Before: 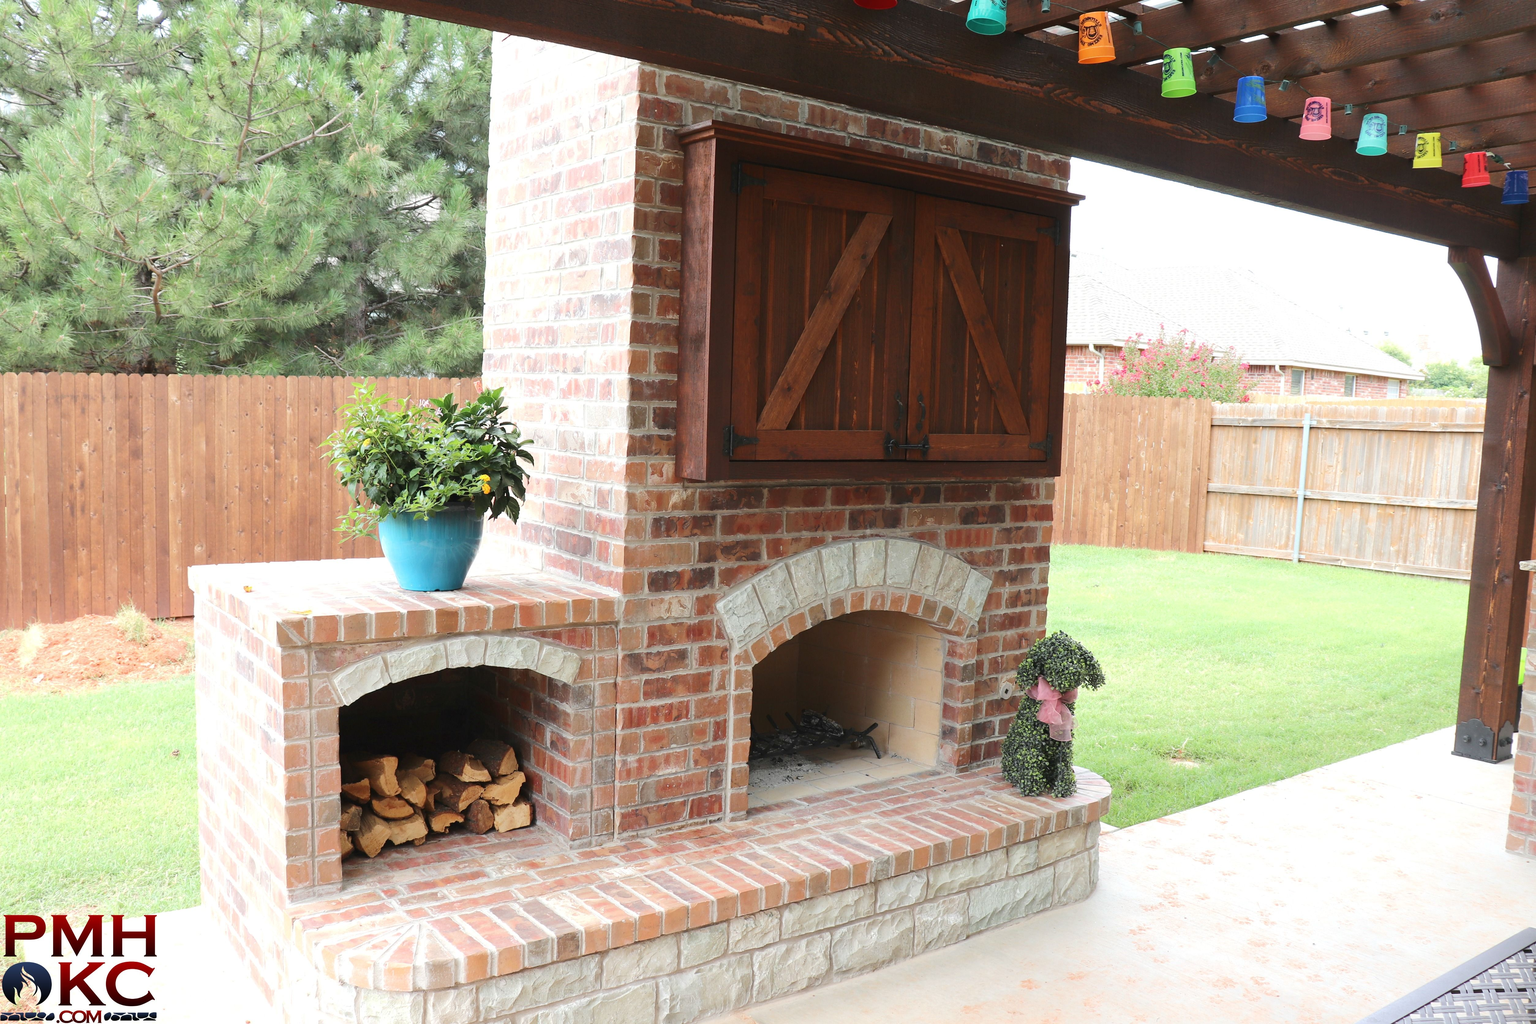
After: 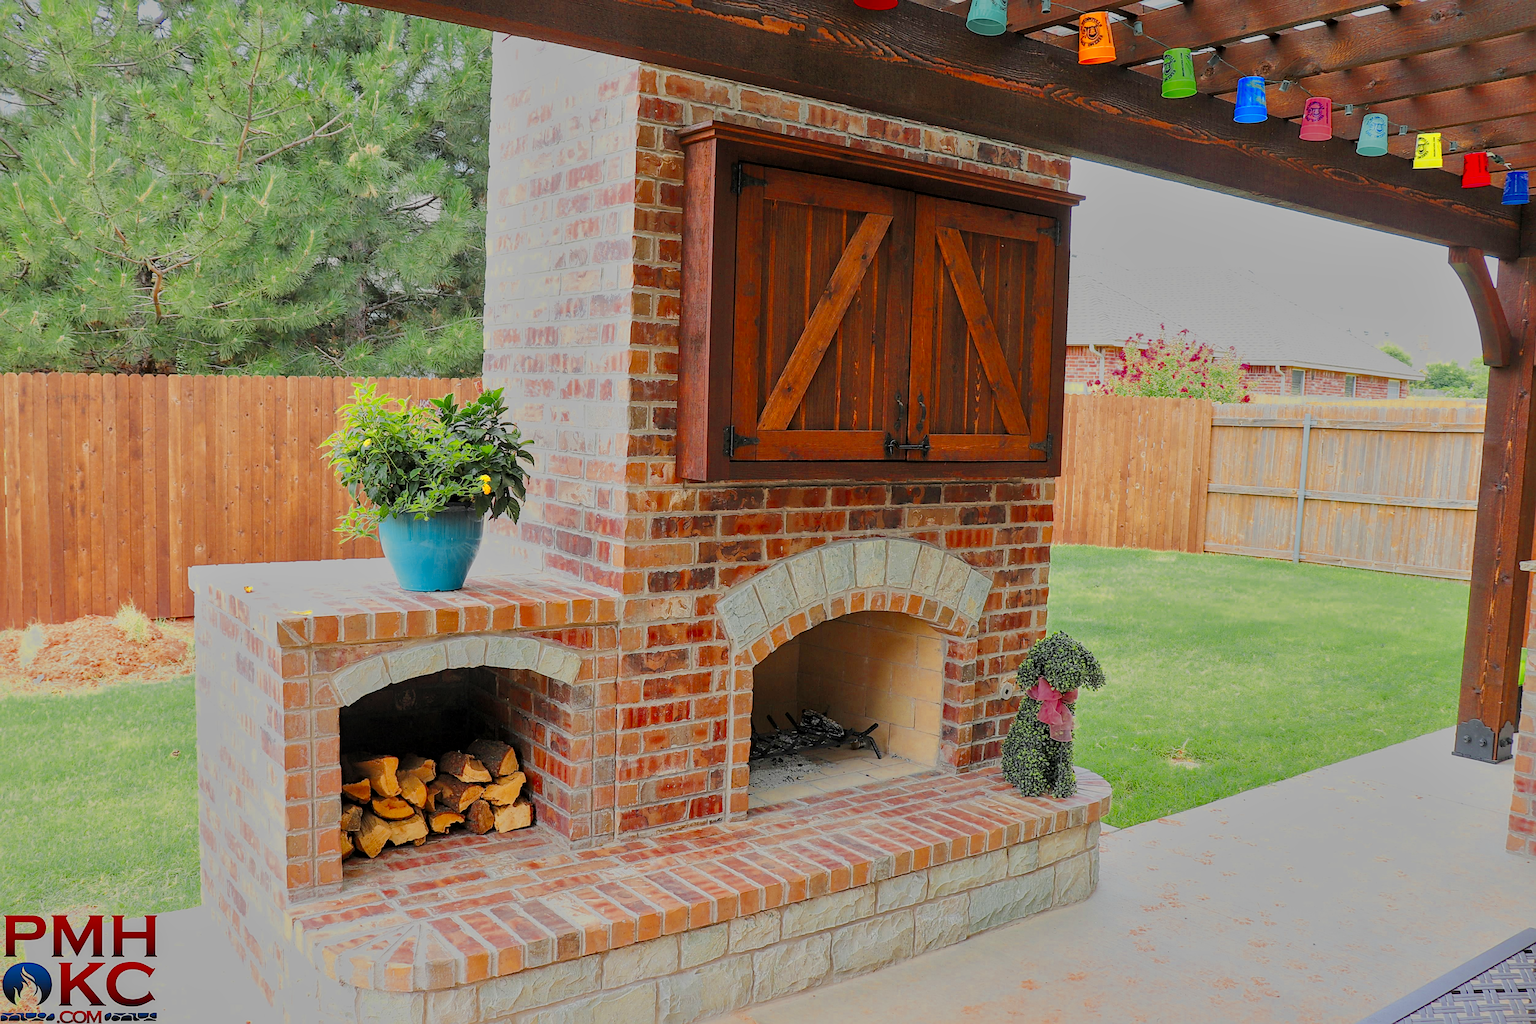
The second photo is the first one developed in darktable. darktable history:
filmic rgb: white relative exposure 8 EV, threshold 3 EV, hardness 2.44, latitude 10.07%, contrast 0.72, highlights saturation mix 10%, shadows ↔ highlights balance 1.38%, color science v4 (2020), enable highlight reconstruction true
local contrast: on, module defaults
shadows and highlights: on, module defaults
haze removal: compatibility mode true, adaptive false
sharpen: radius 3.025, amount 0.757
color zones: curves: ch0 [(0.004, 0.305) (0.261, 0.623) (0.389, 0.399) (0.708, 0.571) (0.947, 0.34)]; ch1 [(0.025, 0.645) (0.229, 0.584) (0.326, 0.551) (0.484, 0.262) (0.757, 0.643)]
